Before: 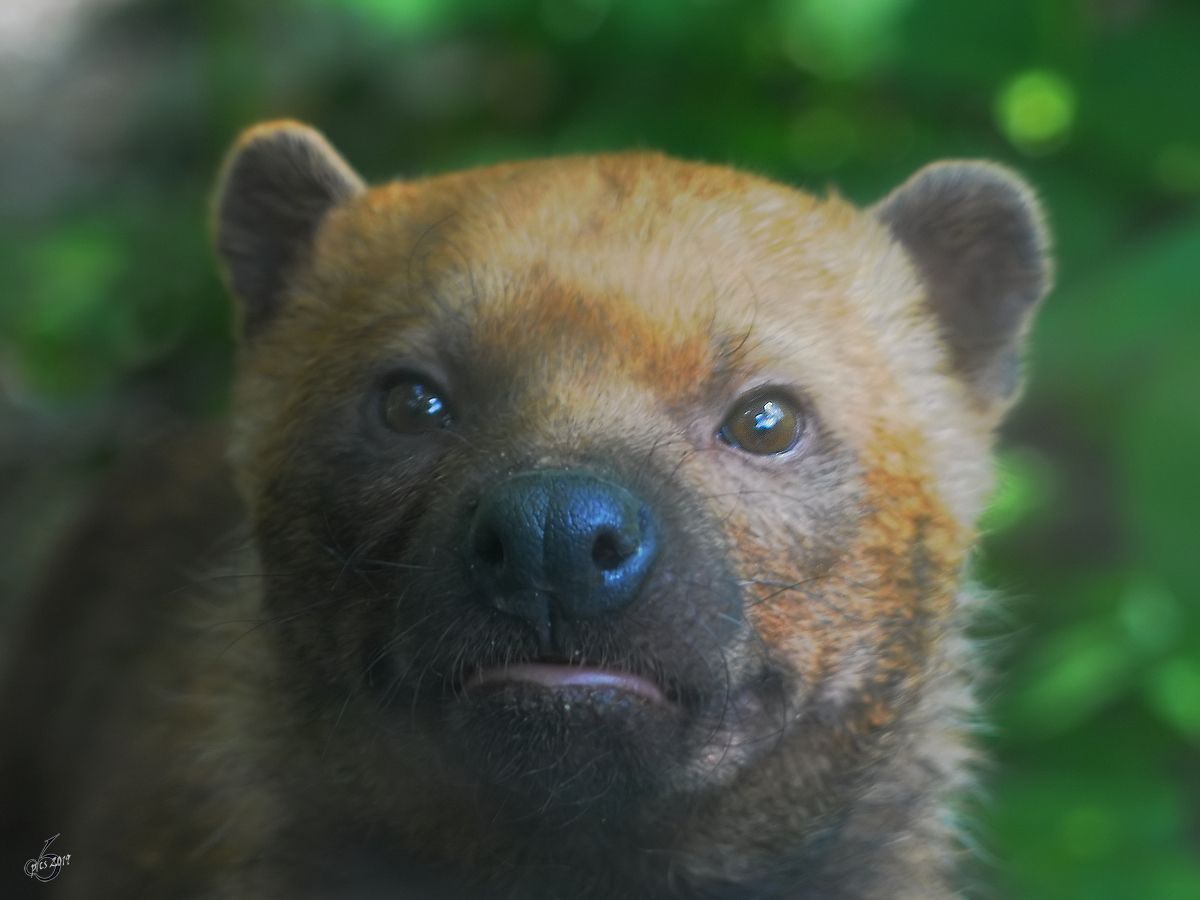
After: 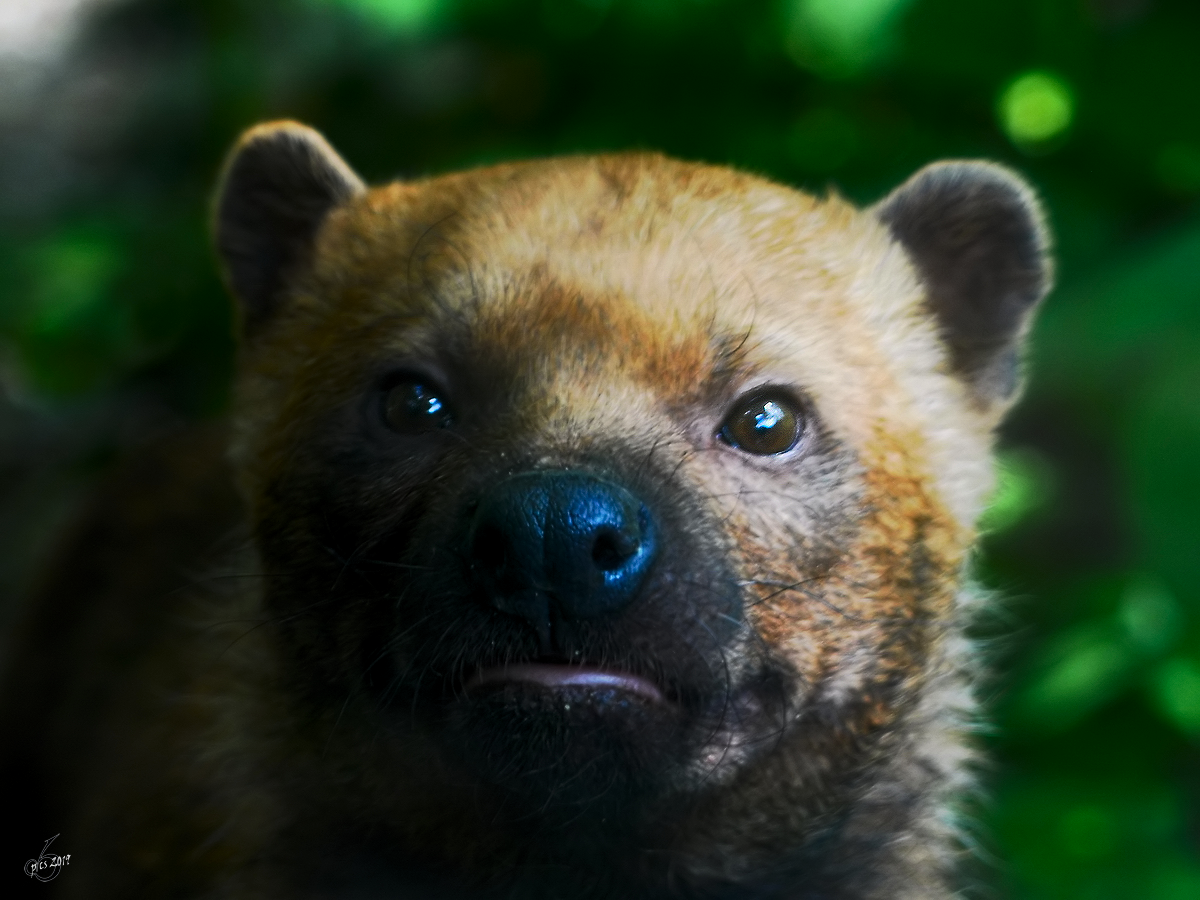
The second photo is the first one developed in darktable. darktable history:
levels: black 0.078%, levels [0.026, 0.507, 0.987]
contrast brightness saturation: contrast 0.308, brightness -0.073, saturation 0.174
